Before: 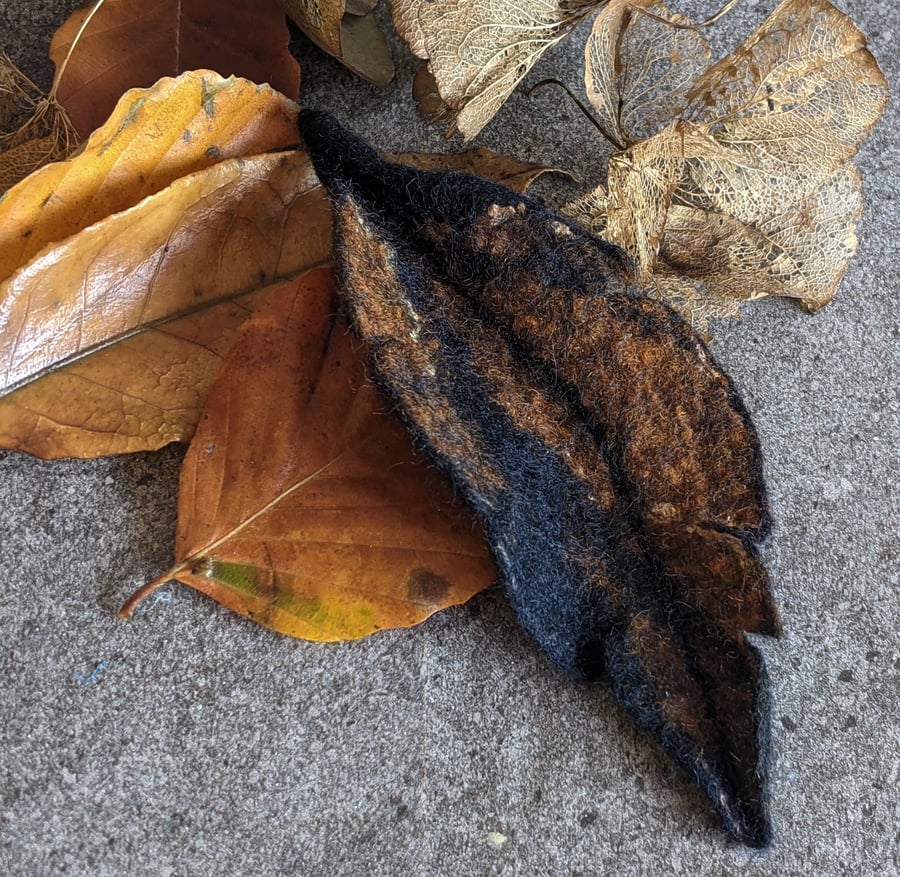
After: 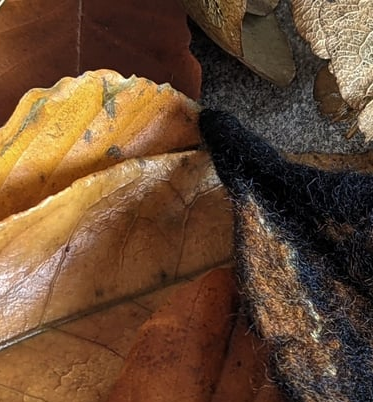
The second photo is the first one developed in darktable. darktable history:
crop and rotate: left 11.051%, top 0.075%, right 47.472%, bottom 54.08%
